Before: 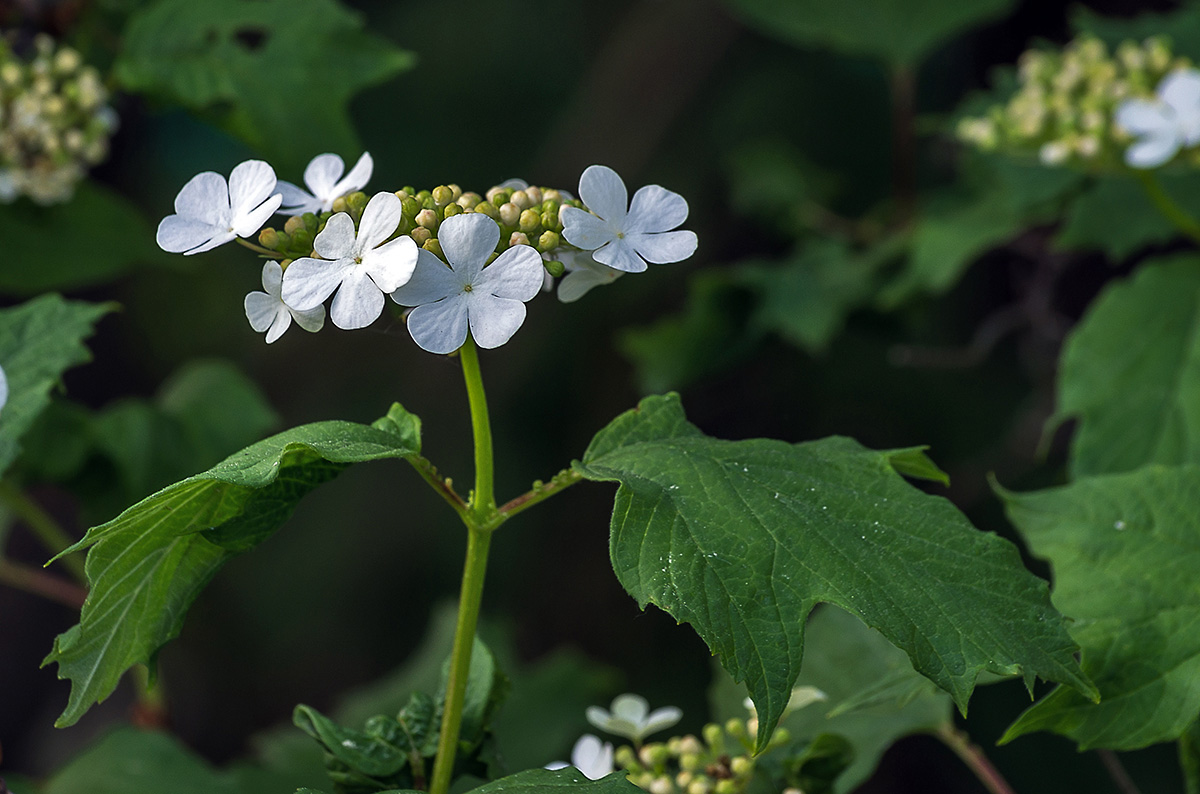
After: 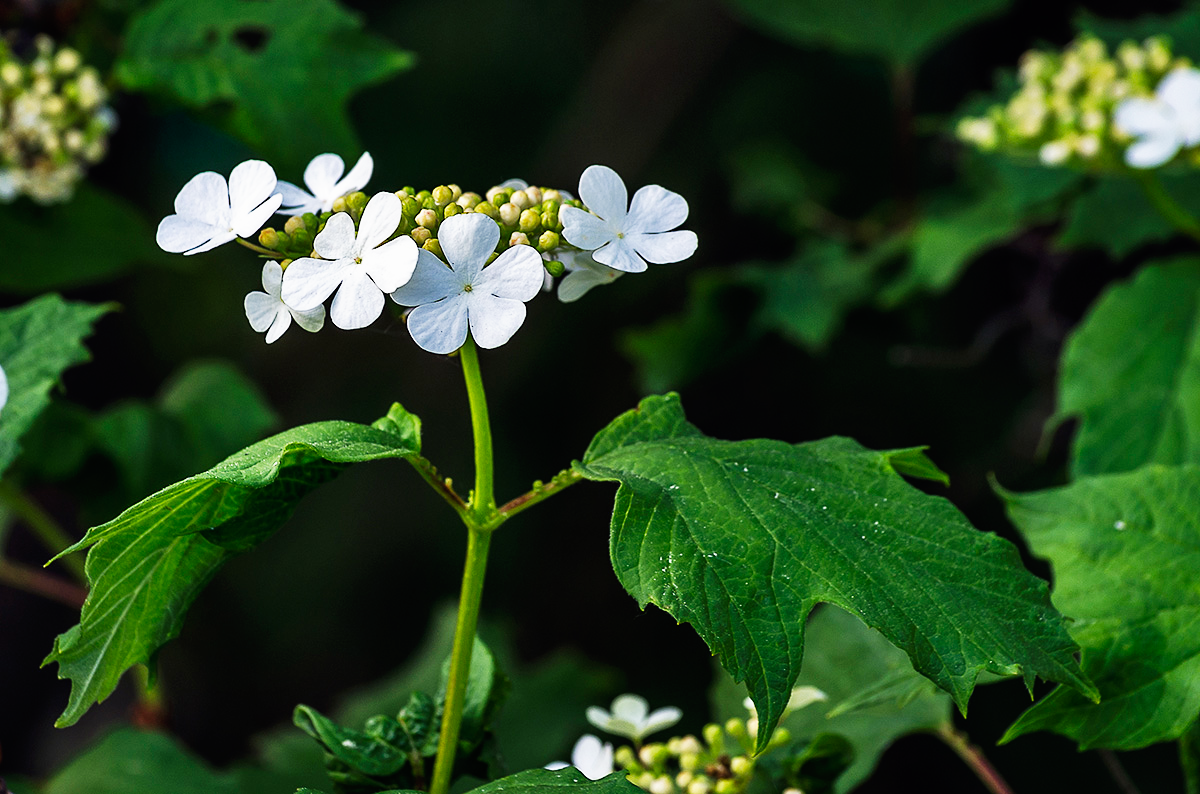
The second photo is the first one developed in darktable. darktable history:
exposure: exposure -0.492 EV, compensate highlight preservation false
base curve: curves: ch0 [(0, 0) (0.007, 0.004) (0.027, 0.03) (0.046, 0.07) (0.207, 0.54) (0.442, 0.872) (0.673, 0.972) (1, 1)], preserve colors none
